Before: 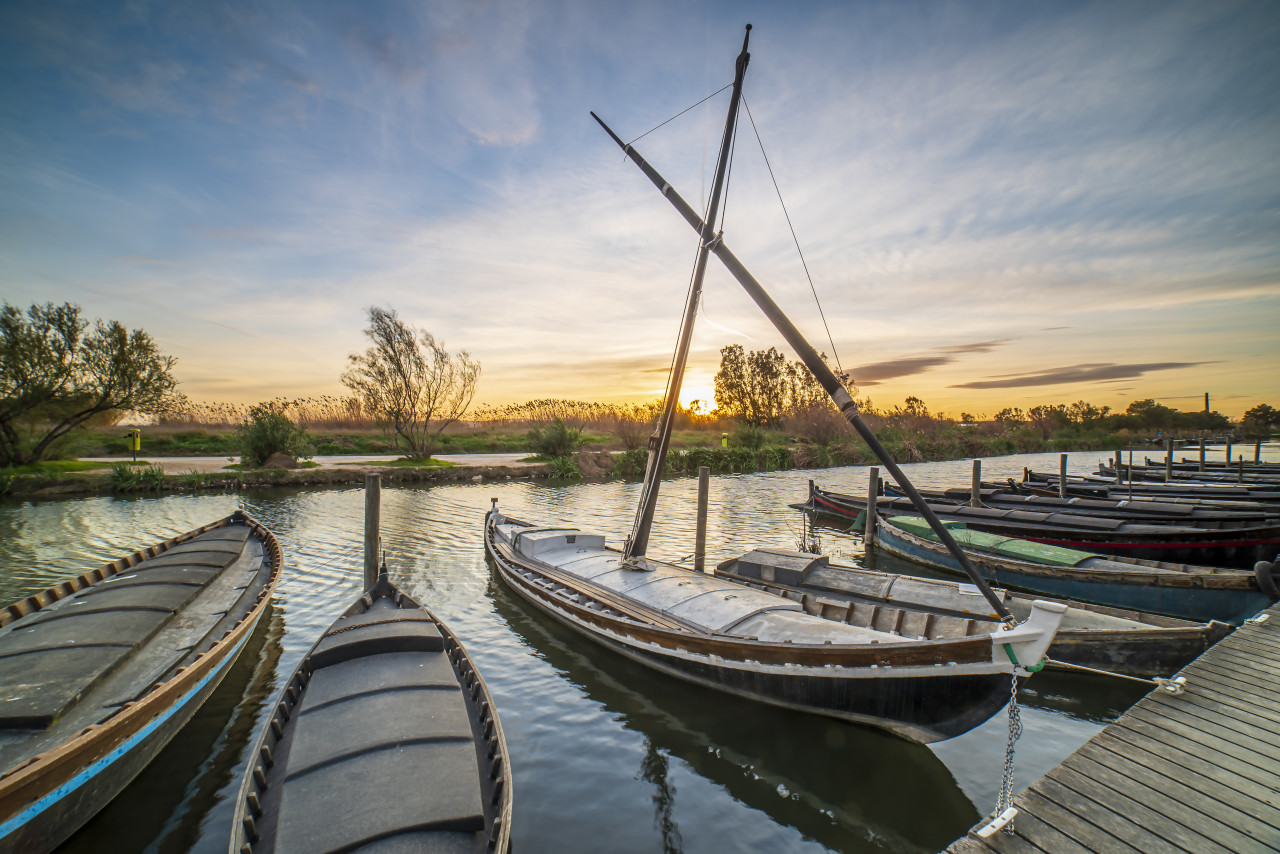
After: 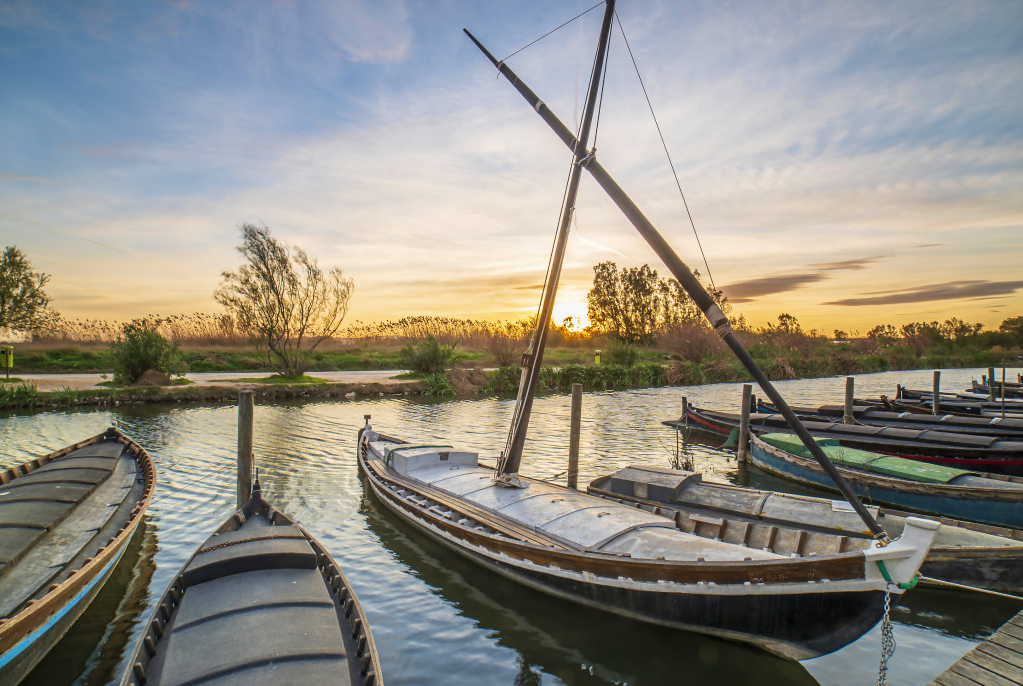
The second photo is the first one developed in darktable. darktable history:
velvia: on, module defaults
crop and rotate: left 9.969%, top 9.895%, right 10.092%, bottom 9.719%
